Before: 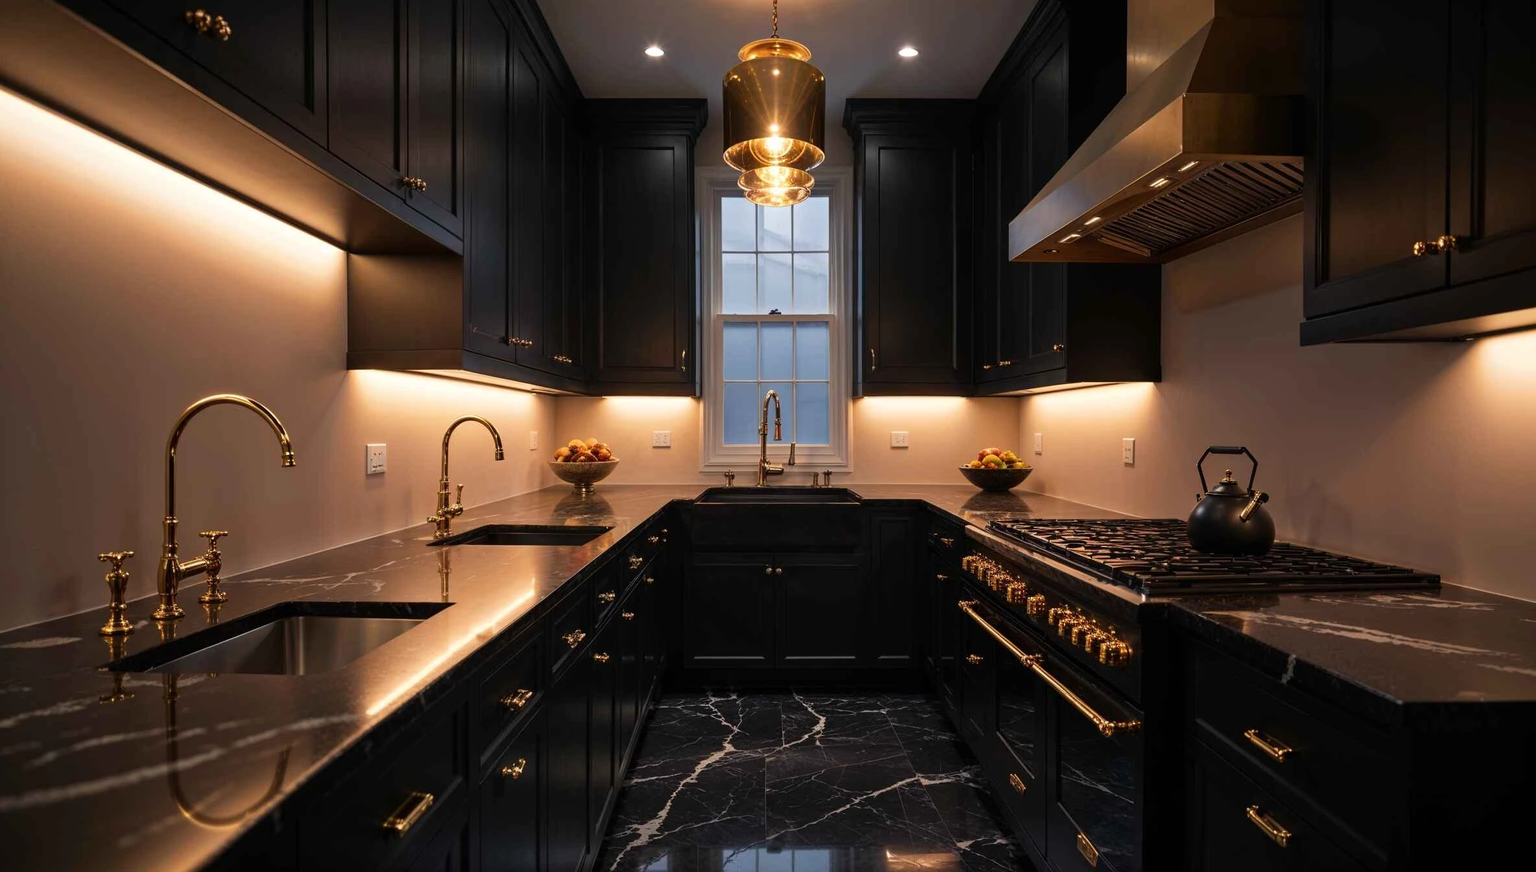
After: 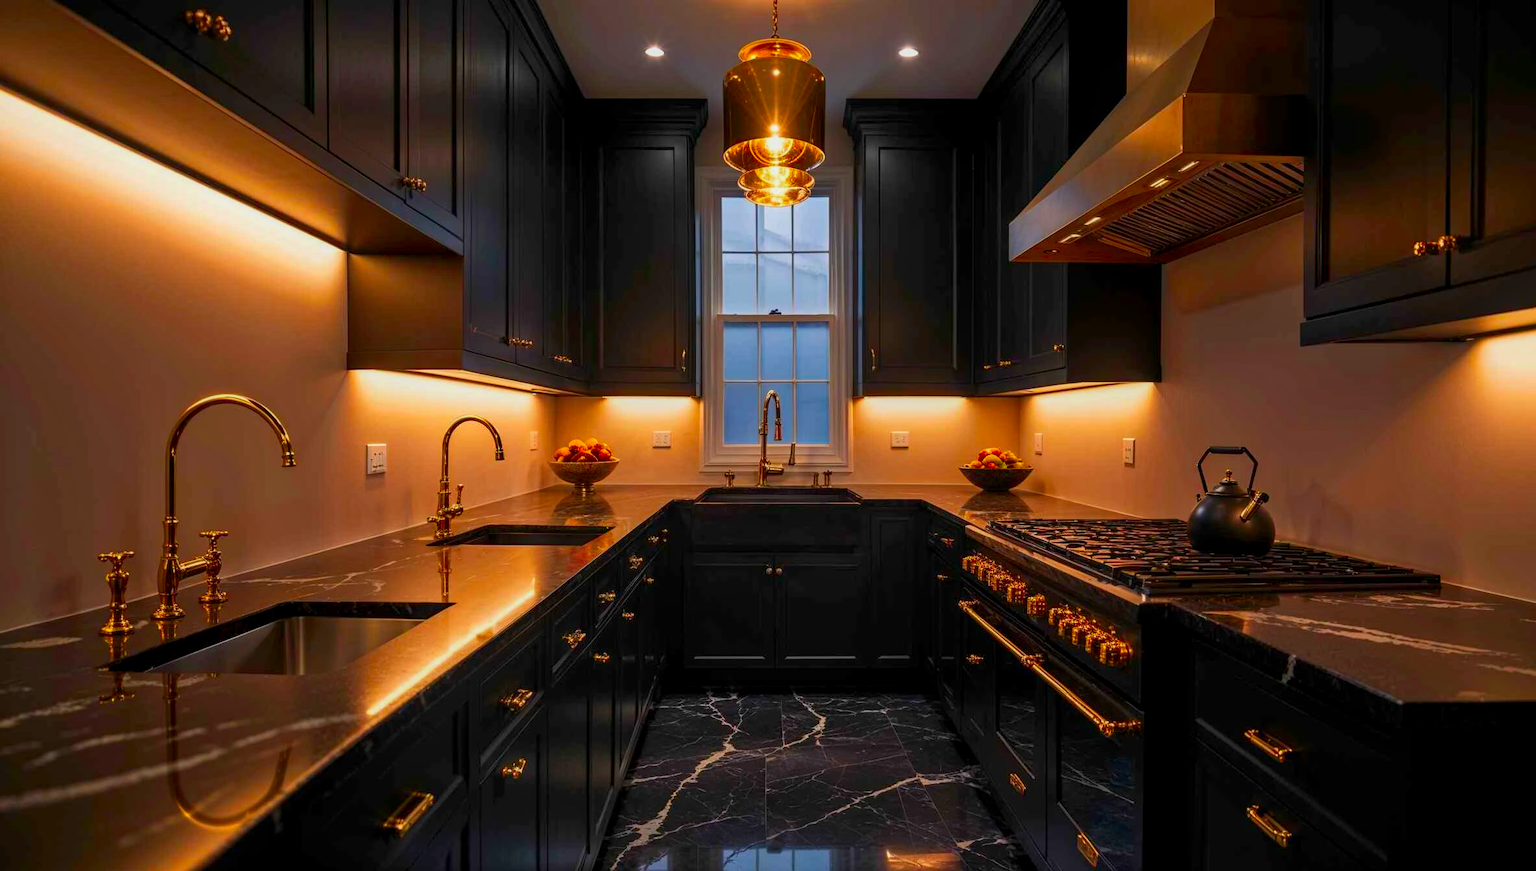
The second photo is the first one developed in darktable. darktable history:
color correction: highlights b* 0.049, saturation 1.84
local contrast: on, module defaults
tone equalizer: -8 EV 0.253 EV, -7 EV 0.421 EV, -6 EV 0.42 EV, -5 EV 0.236 EV, -3 EV -0.27 EV, -2 EV -0.438 EV, -1 EV -0.421 EV, +0 EV -0.246 EV
